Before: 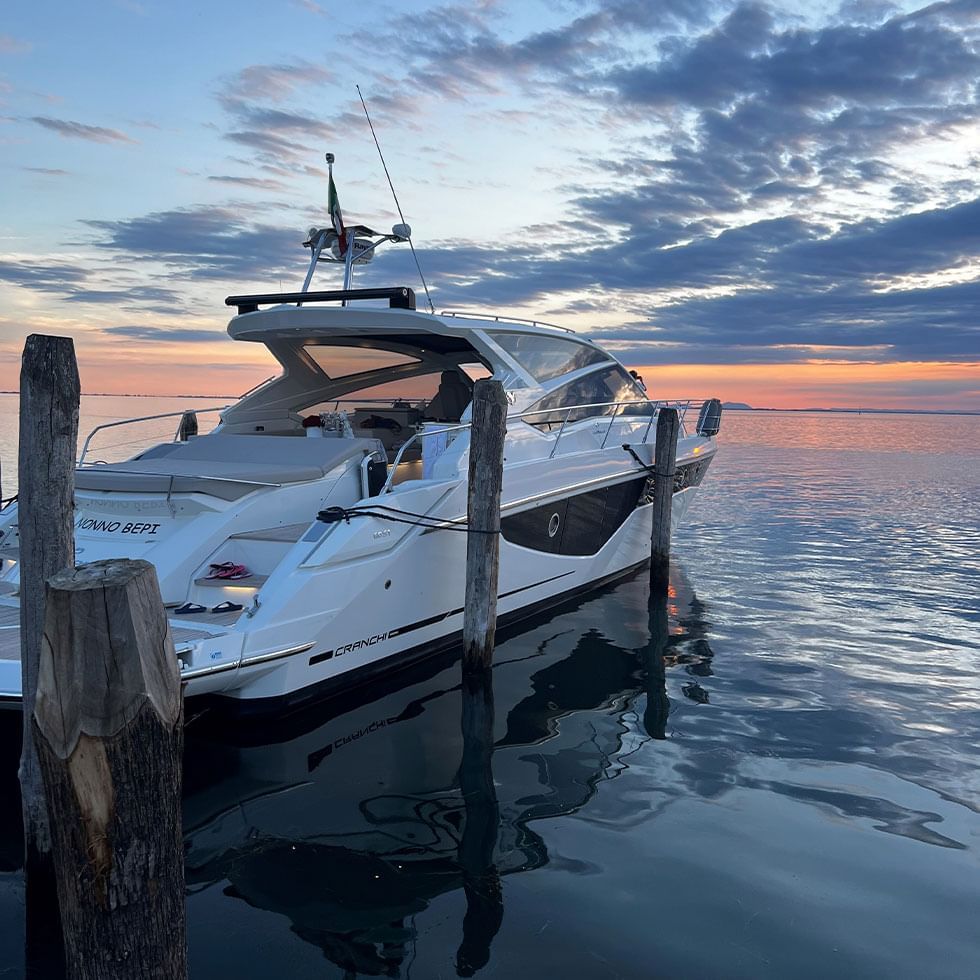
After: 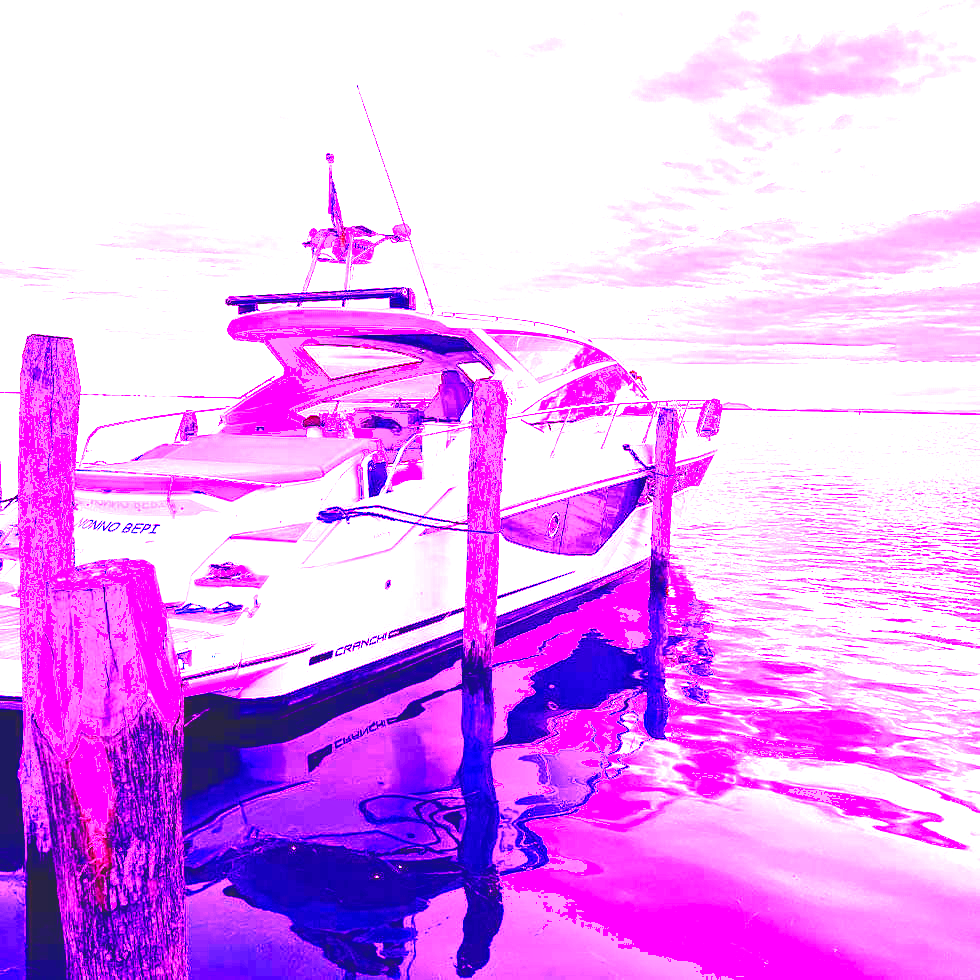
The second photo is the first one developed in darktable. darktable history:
white balance: red 8, blue 8
color balance rgb: shadows lift › chroma 2%, shadows lift › hue 247.2°, power › chroma 0.3%, power › hue 25.2°, highlights gain › chroma 3%, highlights gain › hue 60°, global offset › luminance 2%, perceptual saturation grading › global saturation 20%, perceptual saturation grading › highlights -20%, perceptual saturation grading › shadows 30%
shadows and highlights: shadows 0, highlights 40
